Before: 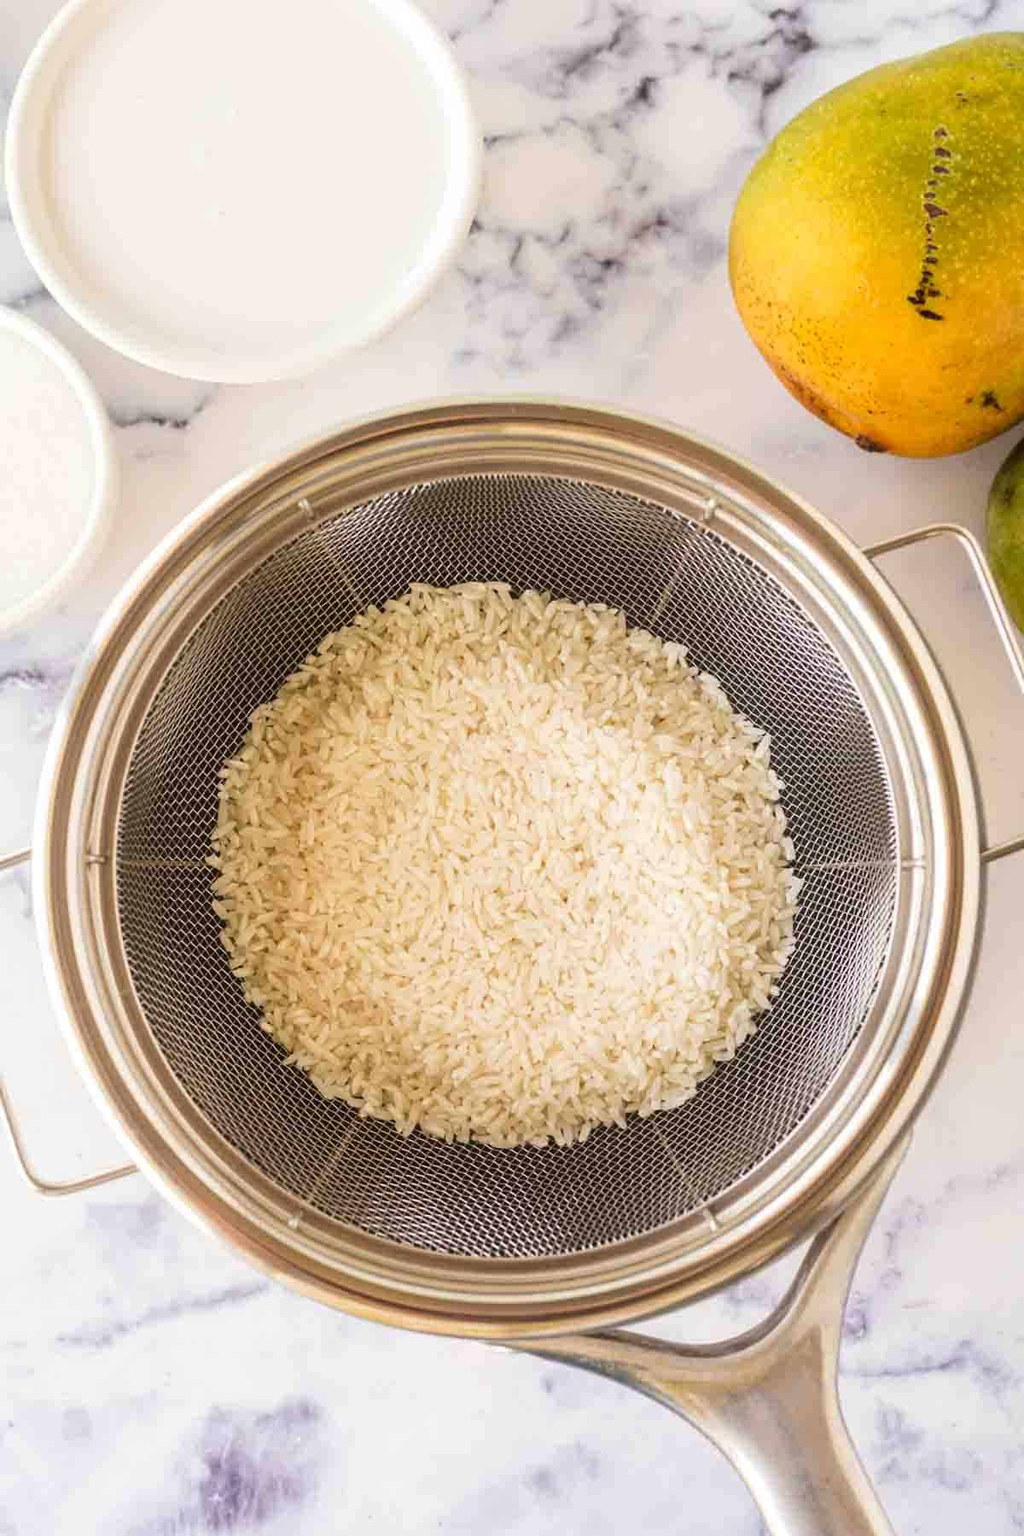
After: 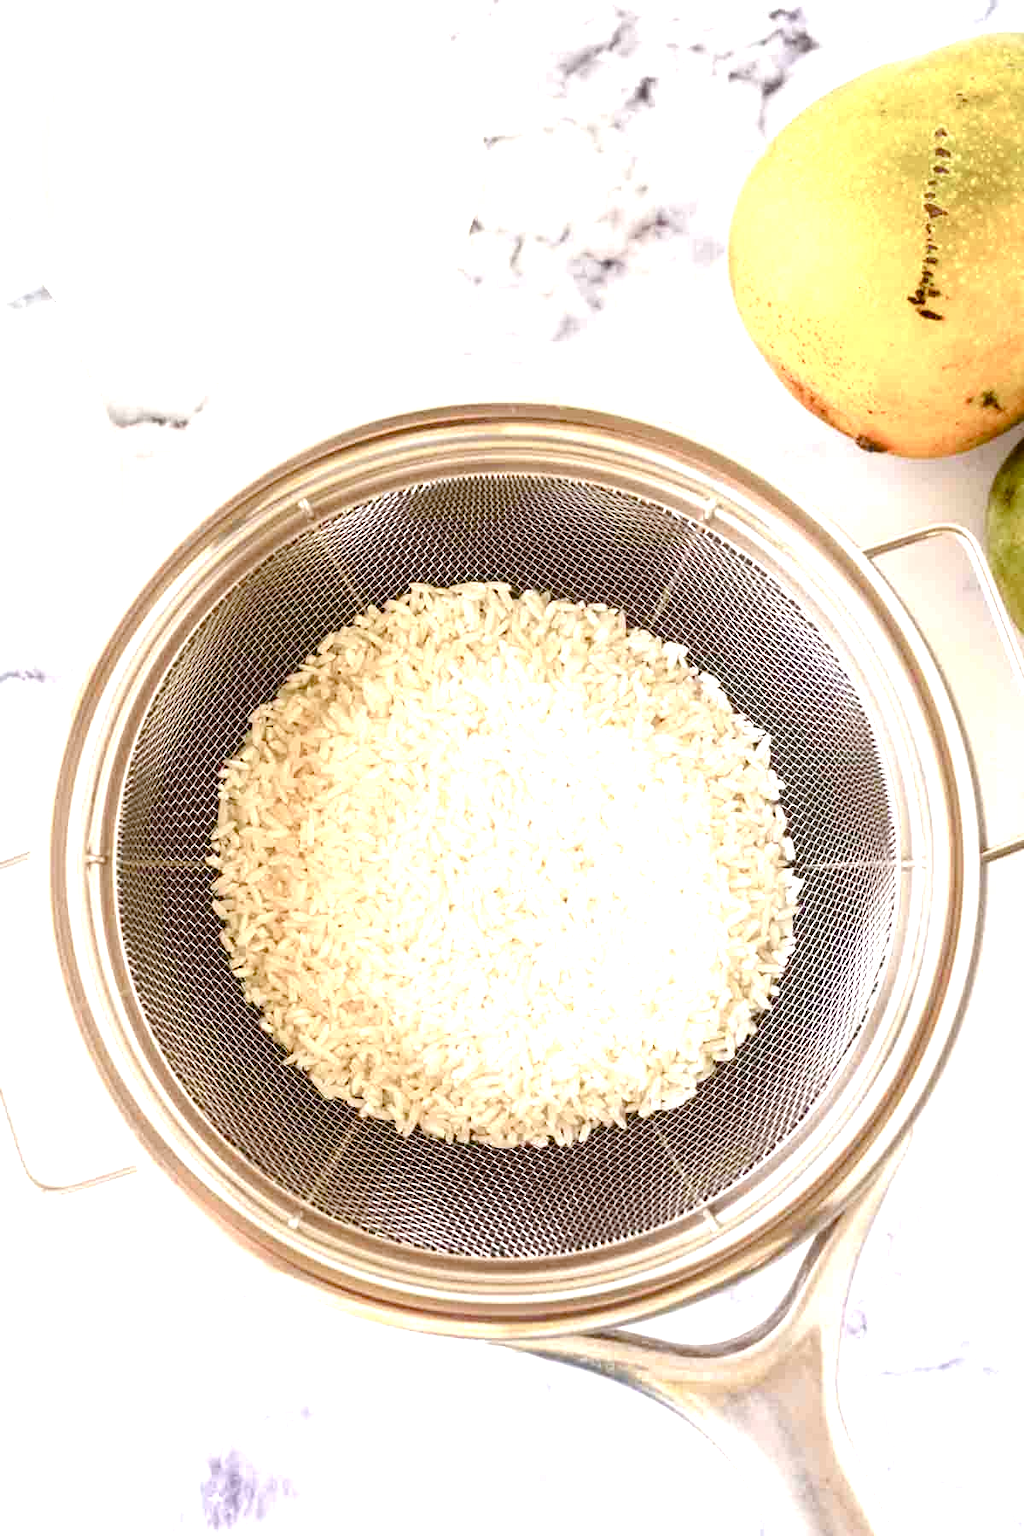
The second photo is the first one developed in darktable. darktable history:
exposure: black level correction 0, exposure 1 EV, compensate highlight preservation false
color balance rgb: shadows lift › luminance -9.323%, global offset › luminance -0.512%, perceptual saturation grading › global saturation 20%, perceptual saturation grading › highlights -49.453%, perceptual saturation grading › shadows 26.215%, global vibrance 0.728%
